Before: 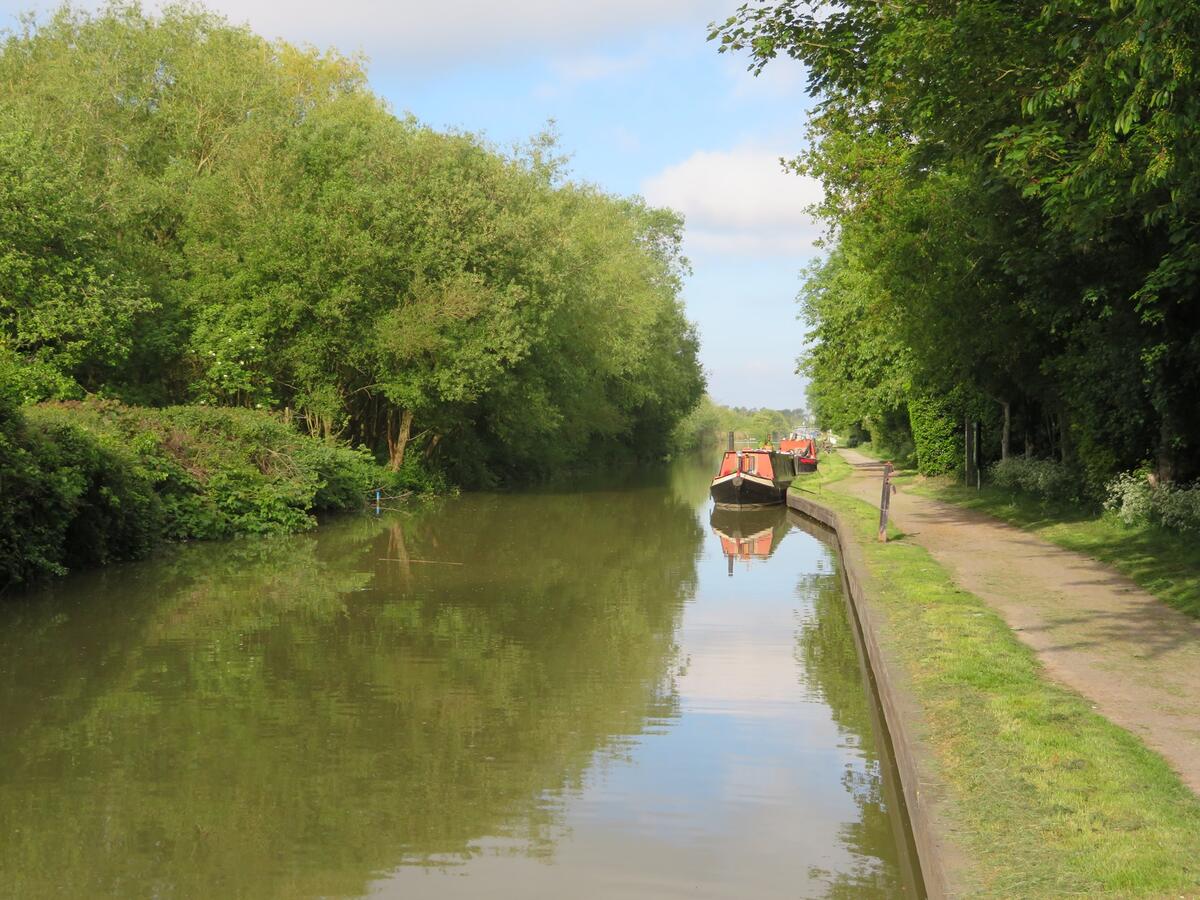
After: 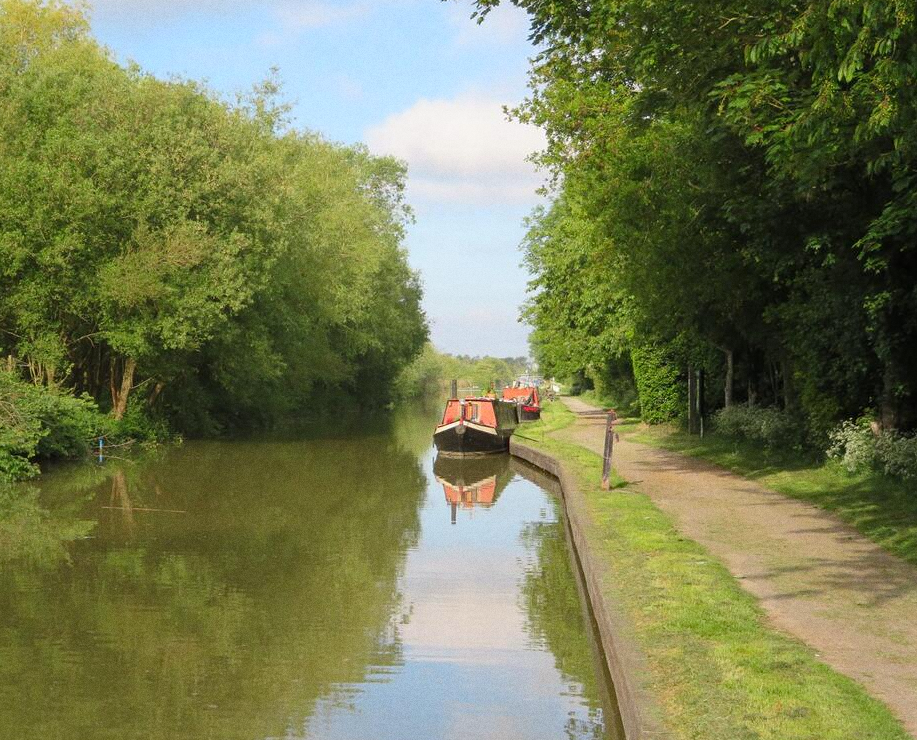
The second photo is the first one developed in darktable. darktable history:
haze removal: strength 0.12, distance 0.25, compatibility mode true, adaptive false
exposure: compensate highlight preservation false
grain: coarseness 0.09 ISO
crop: left 23.095%, top 5.827%, bottom 11.854%
